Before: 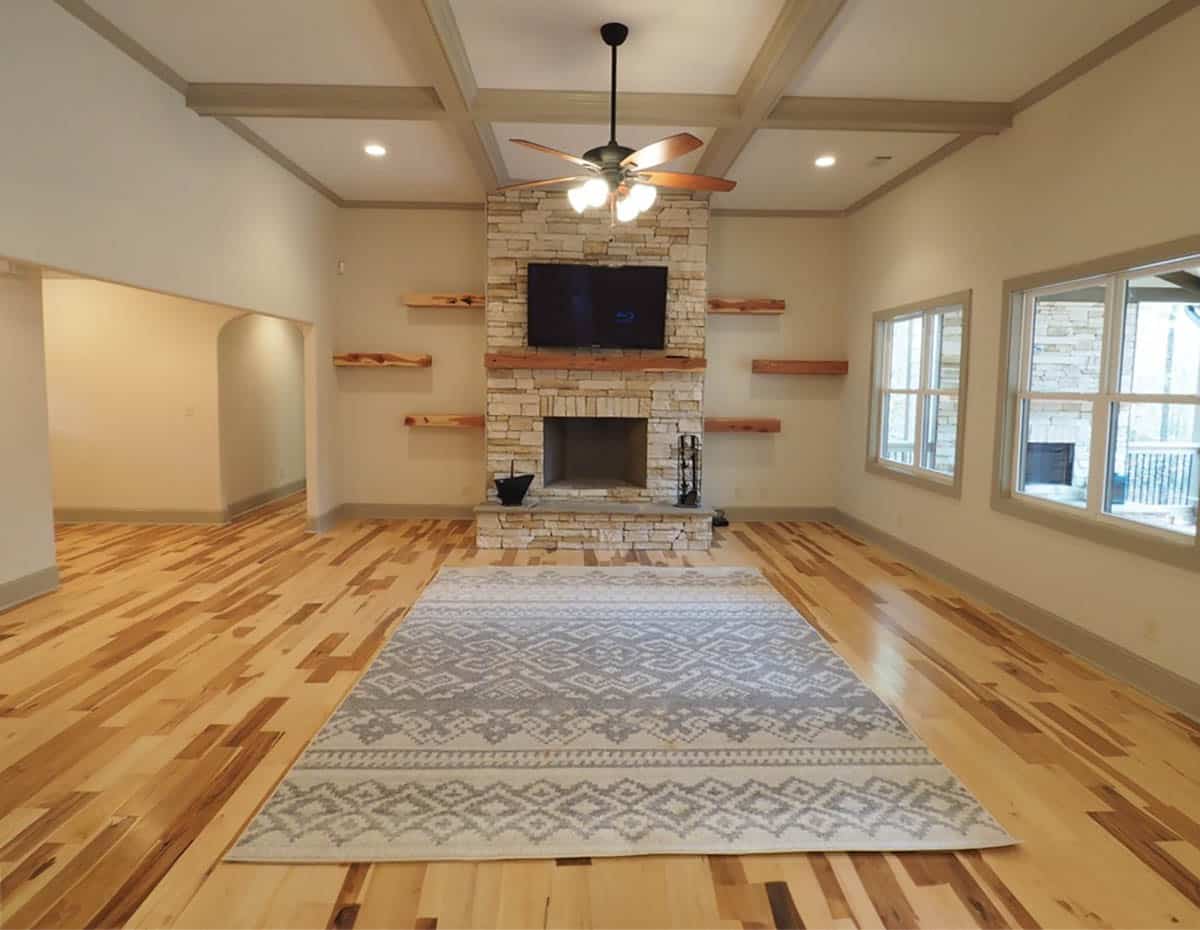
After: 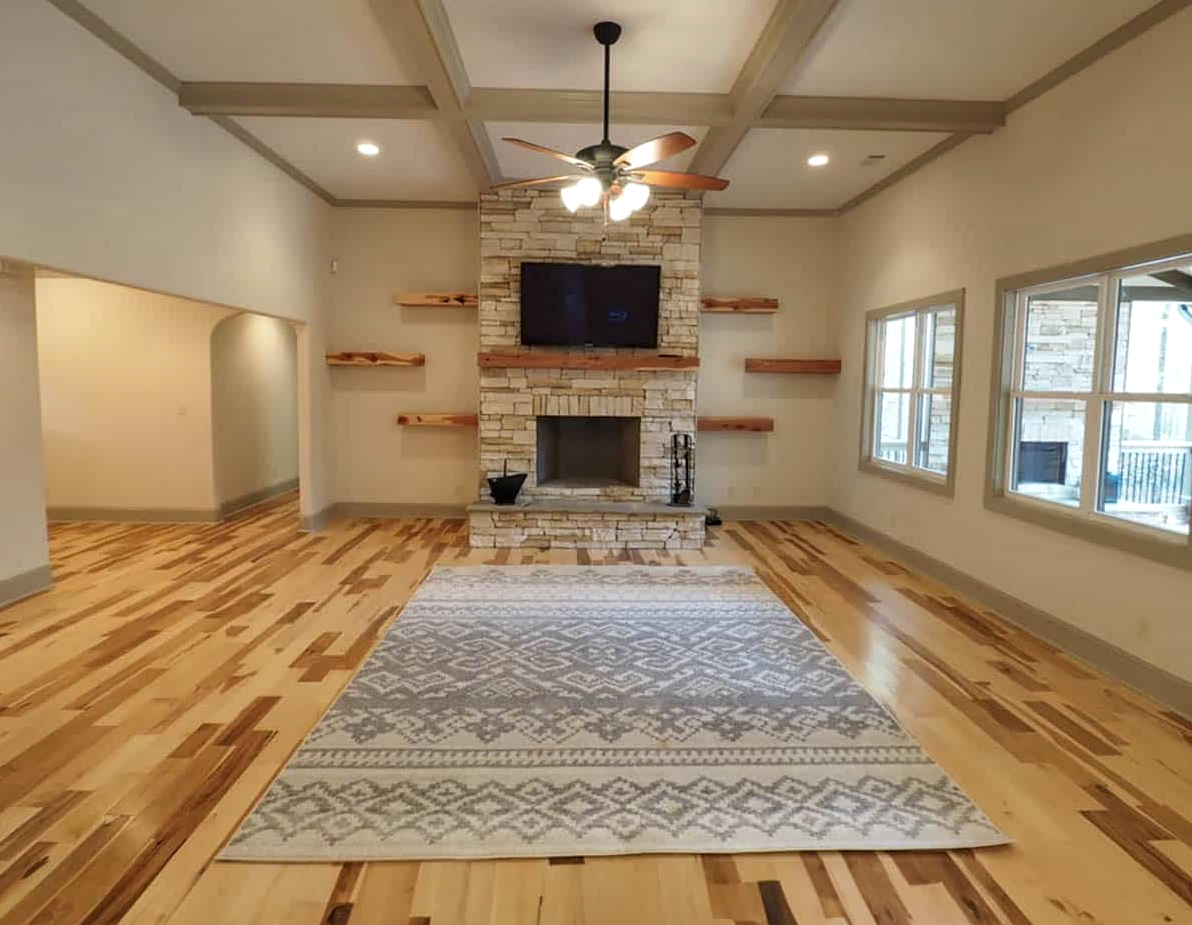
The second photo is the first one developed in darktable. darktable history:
tone equalizer: on, module defaults
crop and rotate: left 0.614%, top 0.179%, bottom 0.309%
local contrast: on, module defaults
shadows and highlights: shadows 49, highlights -41, soften with gaussian
